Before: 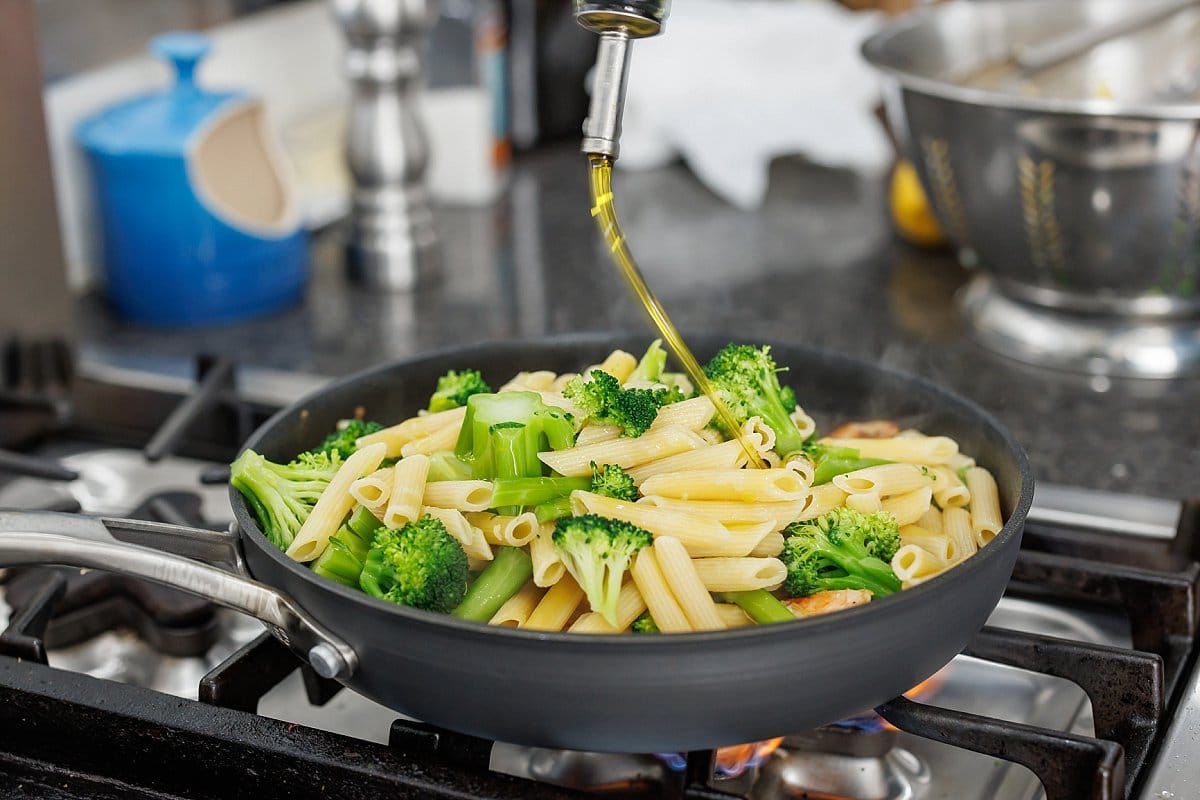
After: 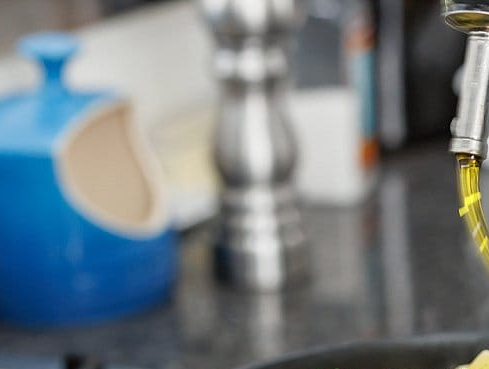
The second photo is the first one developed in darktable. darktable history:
crop and rotate: left 11.008%, top 0.105%, right 48.213%, bottom 53.686%
